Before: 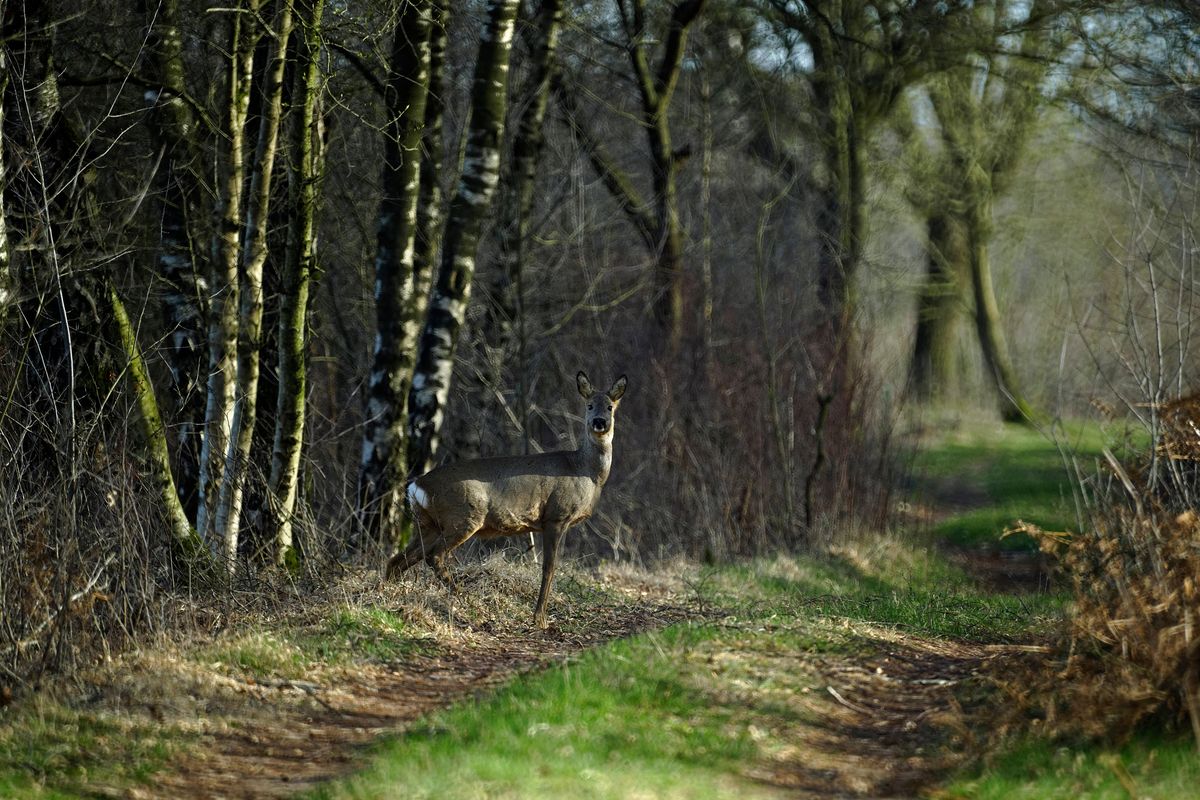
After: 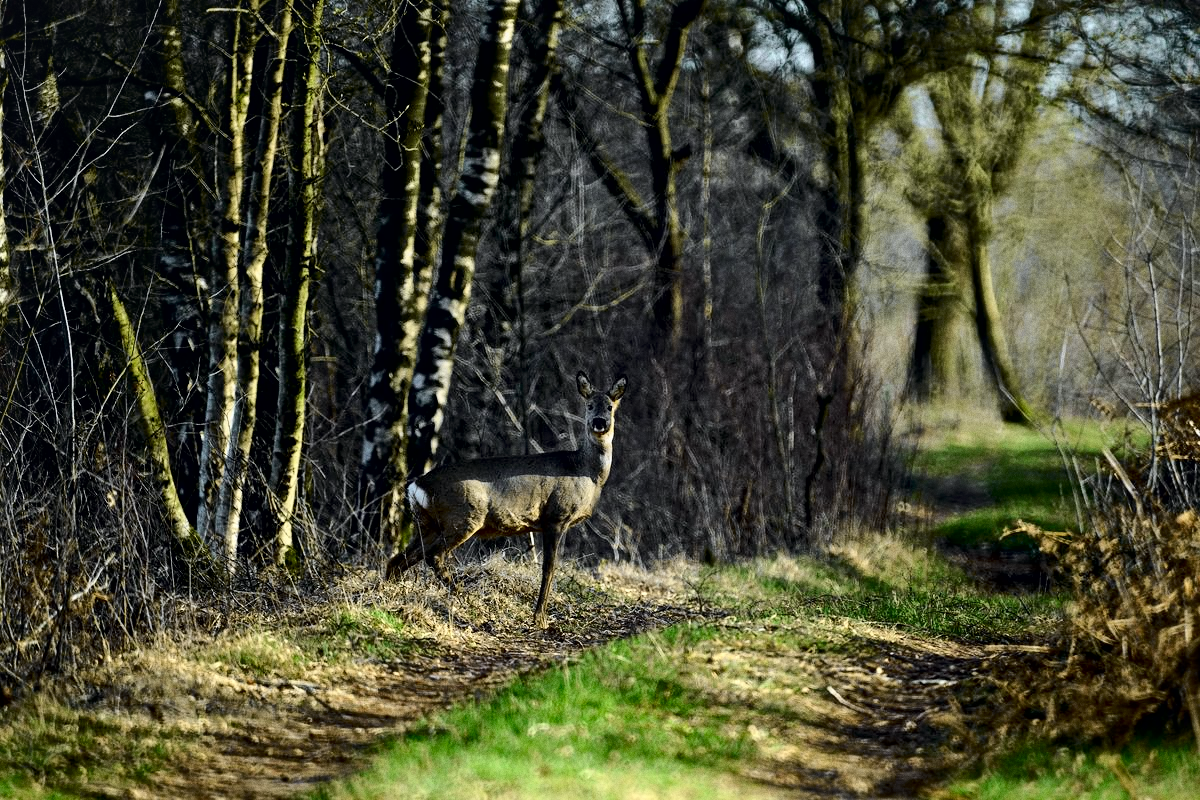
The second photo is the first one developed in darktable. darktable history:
local contrast: mode bilateral grid, contrast 25, coarseness 60, detail 151%, midtone range 0.2
tone curve: curves: ch0 [(0, 0.023) (0.104, 0.058) (0.21, 0.162) (0.469, 0.524) (0.579, 0.65) (0.725, 0.8) (0.858, 0.903) (1, 0.974)]; ch1 [(0, 0) (0.414, 0.395) (0.447, 0.447) (0.502, 0.501) (0.521, 0.512) (0.566, 0.566) (0.618, 0.61) (0.654, 0.642) (1, 1)]; ch2 [(0, 0) (0.369, 0.388) (0.437, 0.453) (0.492, 0.485) (0.524, 0.508) (0.553, 0.566) (0.583, 0.608) (1, 1)], color space Lab, independent channels, preserve colors none
grain: on, module defaults
